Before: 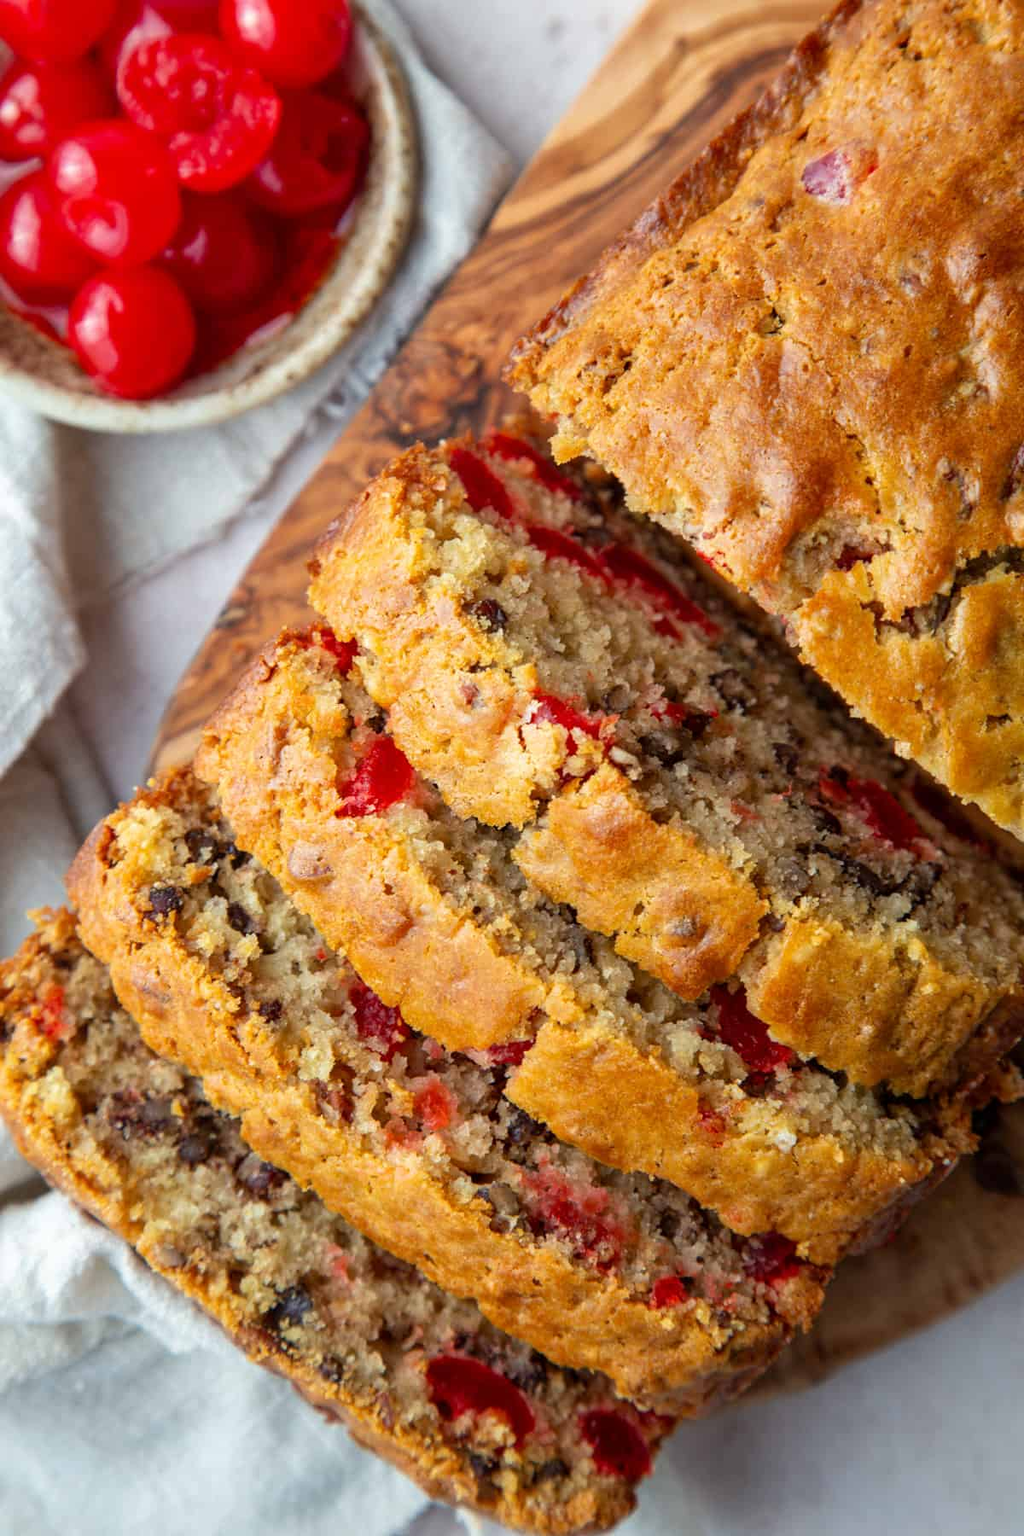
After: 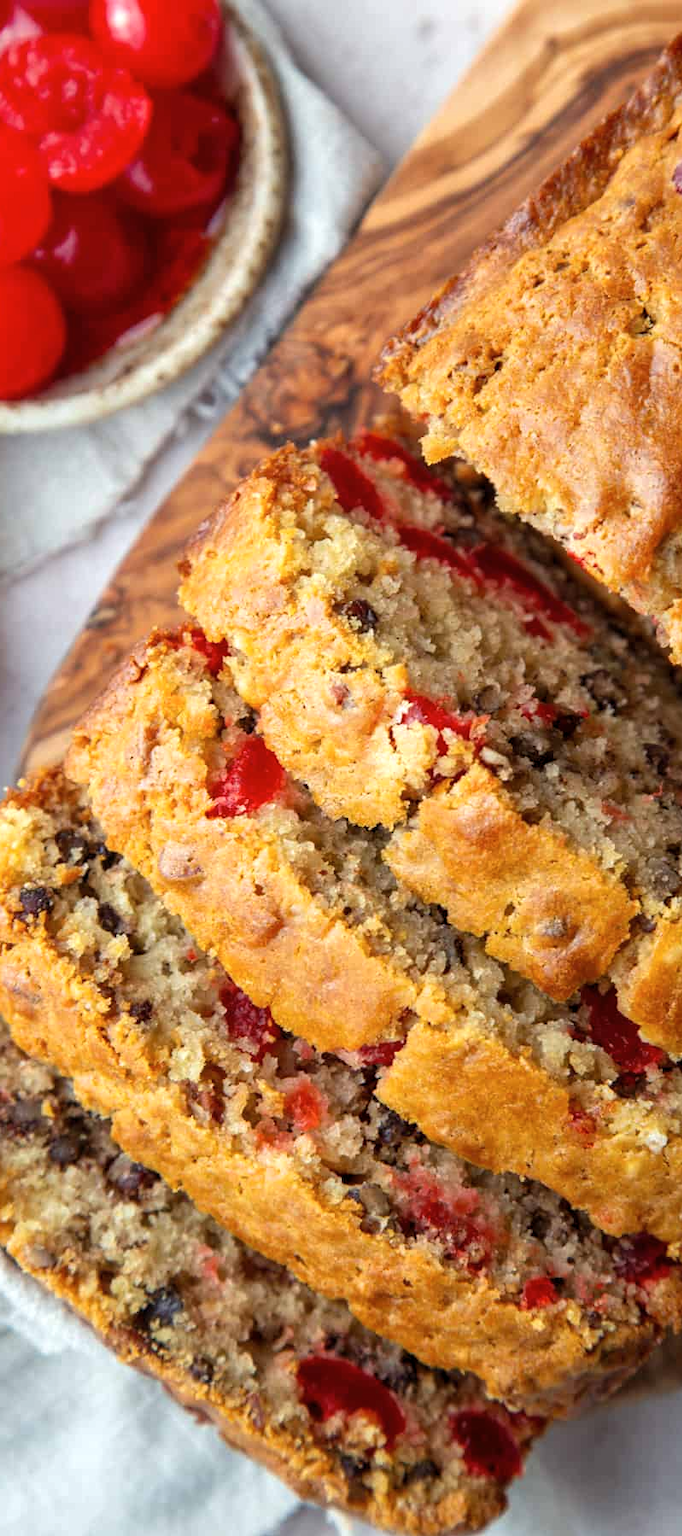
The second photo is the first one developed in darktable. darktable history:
crop and rotate: left 12.673%, right 20.66%
levels: mode automatic, black 0.023%, white 99.97%, levels [0.062, 0.494, 0.925]
contrast brightness saturation: saturation -0.05
